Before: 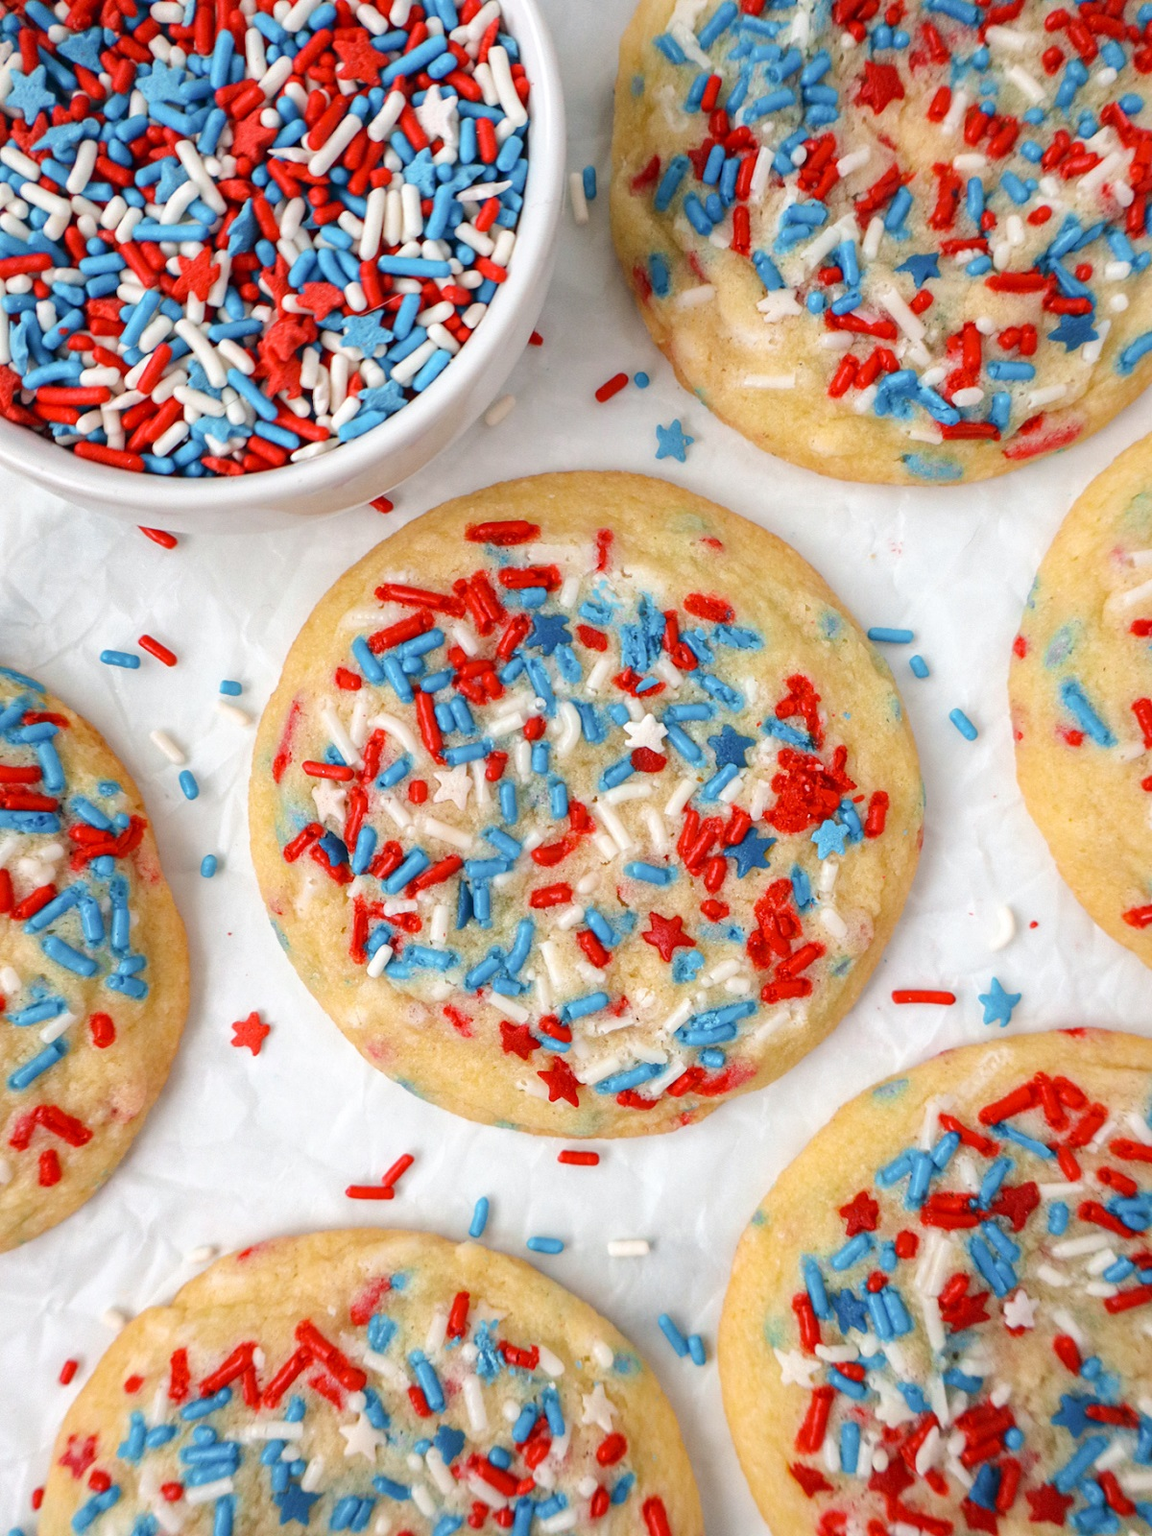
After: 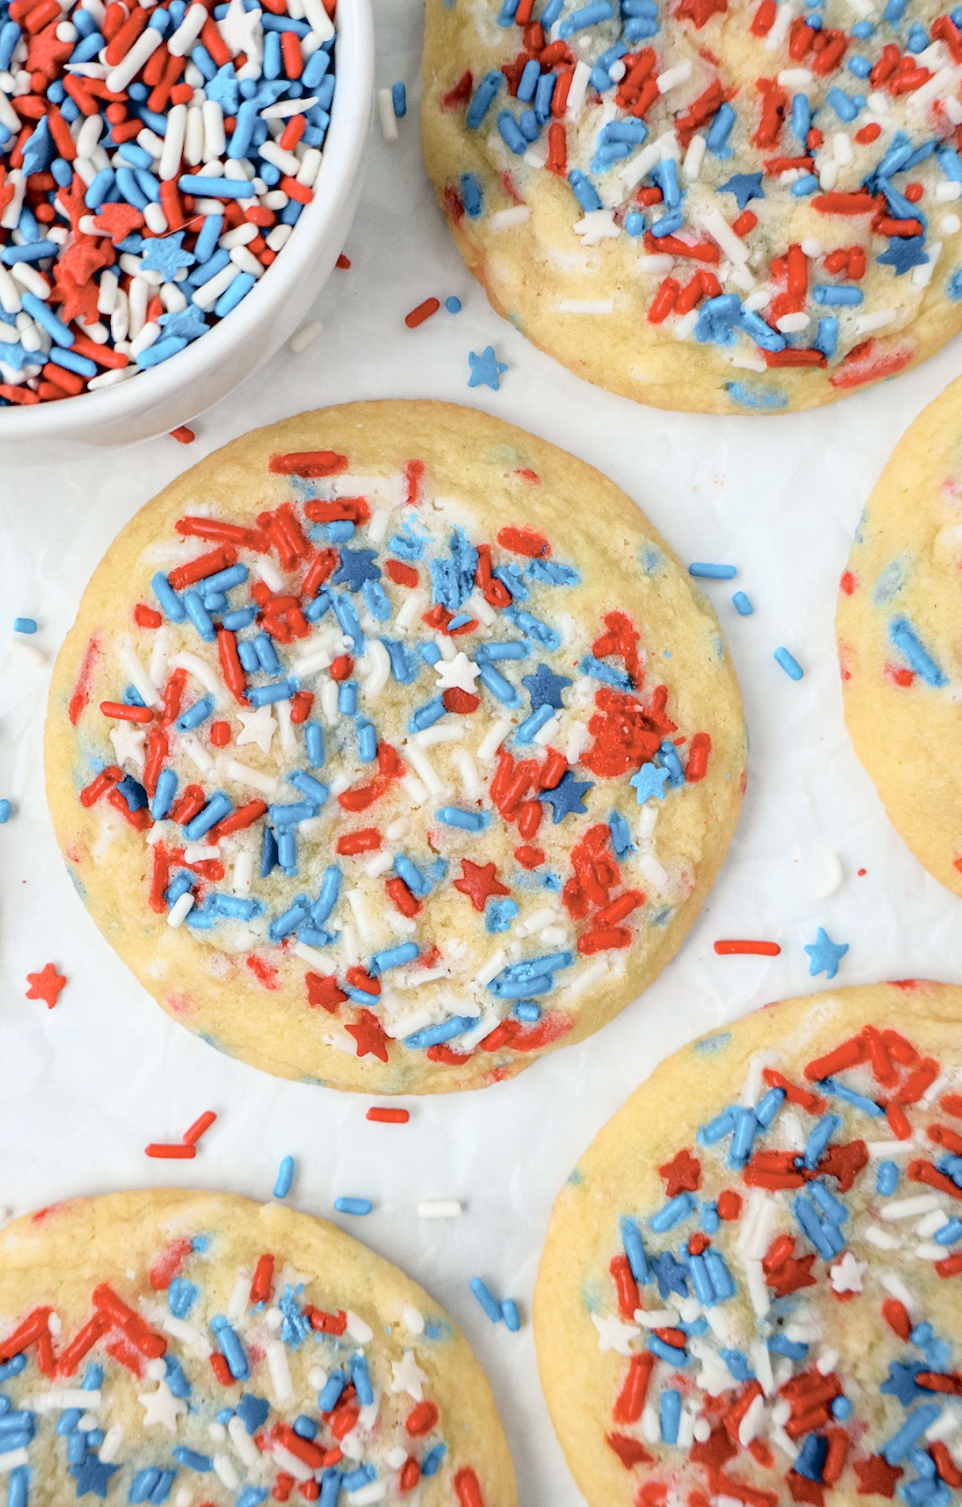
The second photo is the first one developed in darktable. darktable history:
crop and rotate: left 17.951%, top 5.759%, right 1.805%
tone curve: curves: ch0 [(0, 0) (0.088, 0.042) (0.208, 0.176) (0.257, 0.267) (0.406, 0.483) (0.489, 0.556) (0.667, 0.73) (0.793, 0.851) (0.994, 0.974)]; ch1 [(0, 0) (0.161, 0.092) (0.35, 0.33) (0.392, 0.392) (0.457, 0.467) (0.505, 0.497) (0.537, 0.518) (0.553, 0.53) (0.58, 0.567) (0.739, 0.697) (1, 1)]; ch2 [(0, 0) (0.346, 0.362) (0.448, 0.419) (0.502, 0.499) (0.533, 0.517) (0.556, 0.533) (0.629, 0.619) (0.717, 0.678) (1, 1)], color space Lab, independent channels, preserve colors none
